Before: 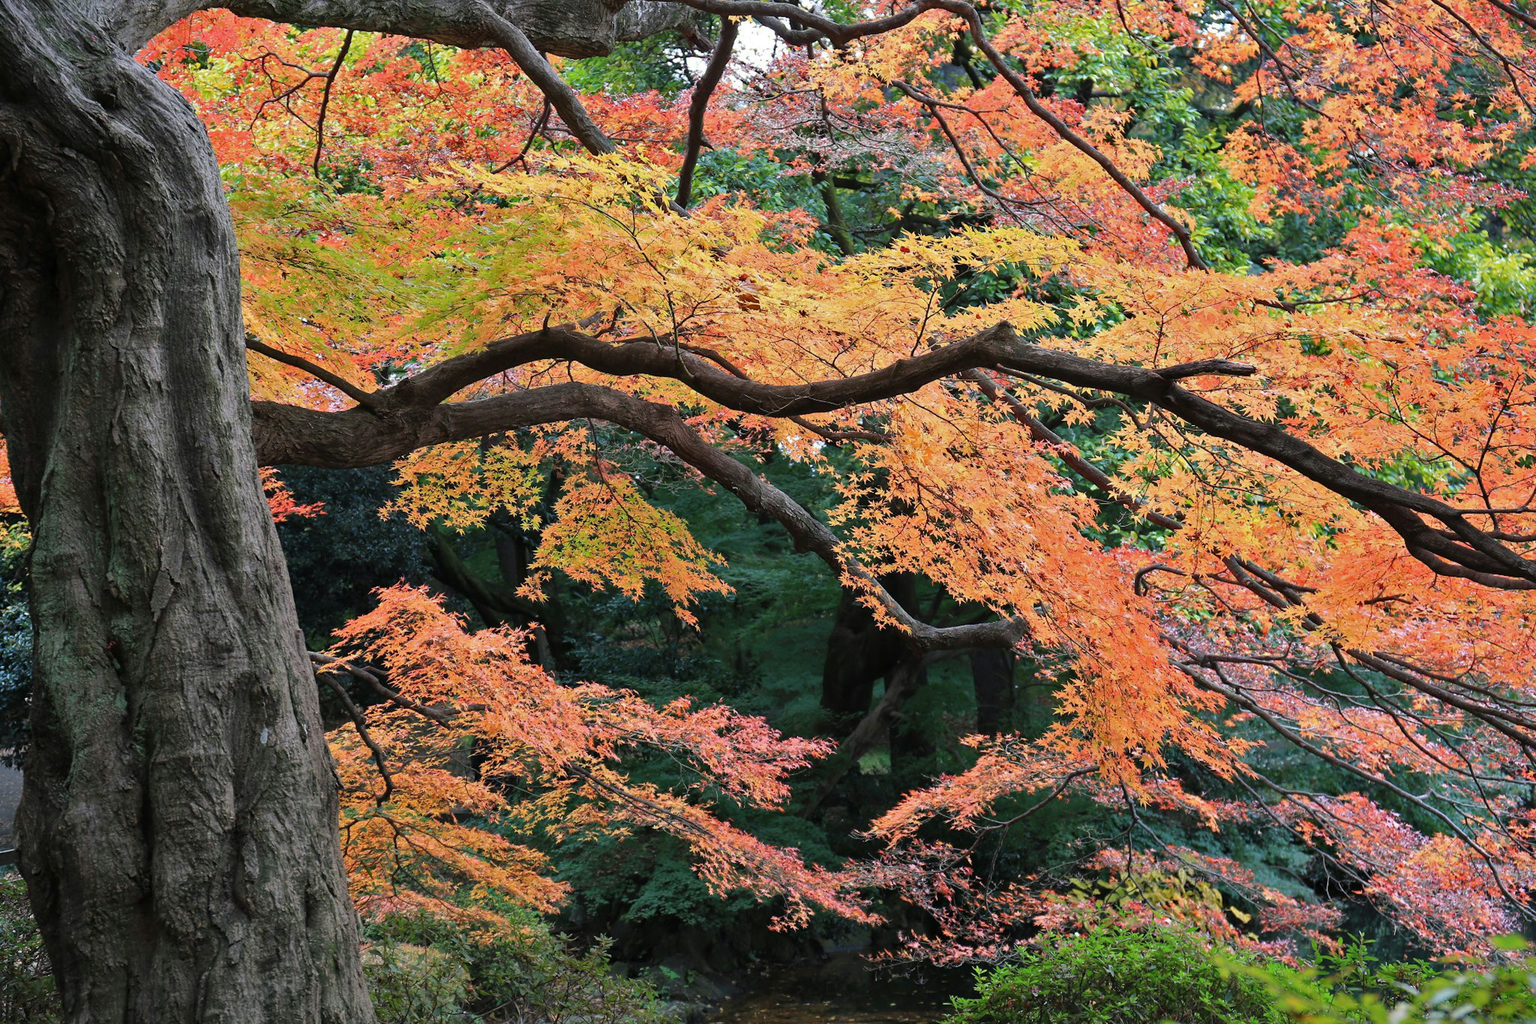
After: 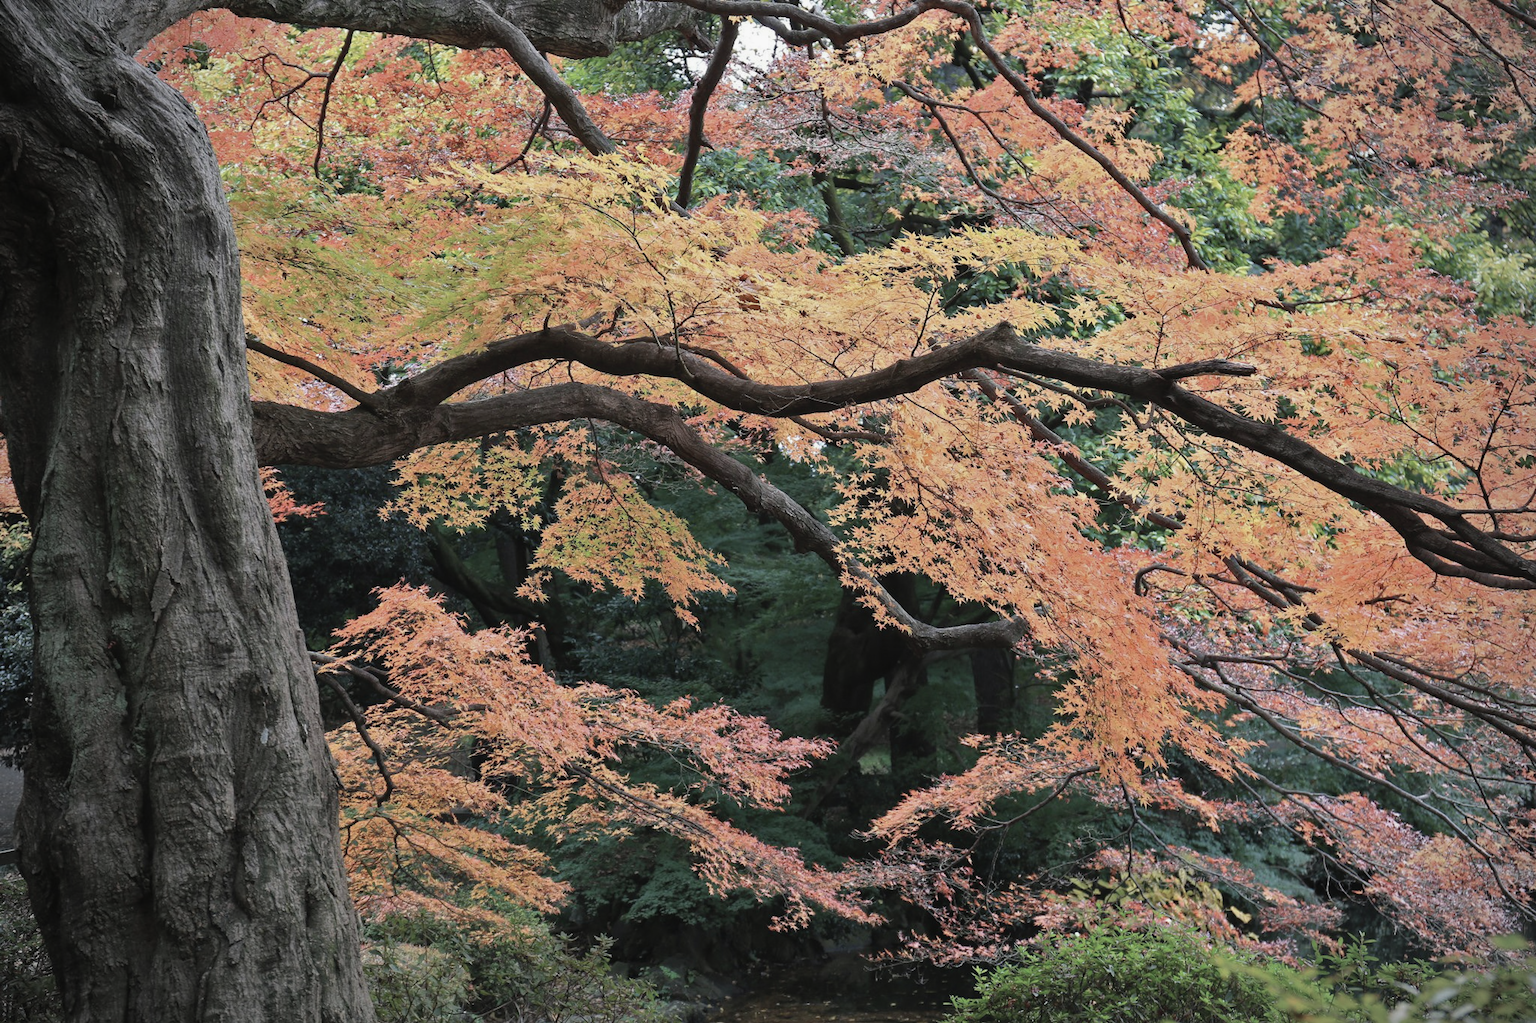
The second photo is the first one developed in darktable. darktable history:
contrast brightness saturation: contrast -0.05, saturation -0.41
vignetting: unbound false
